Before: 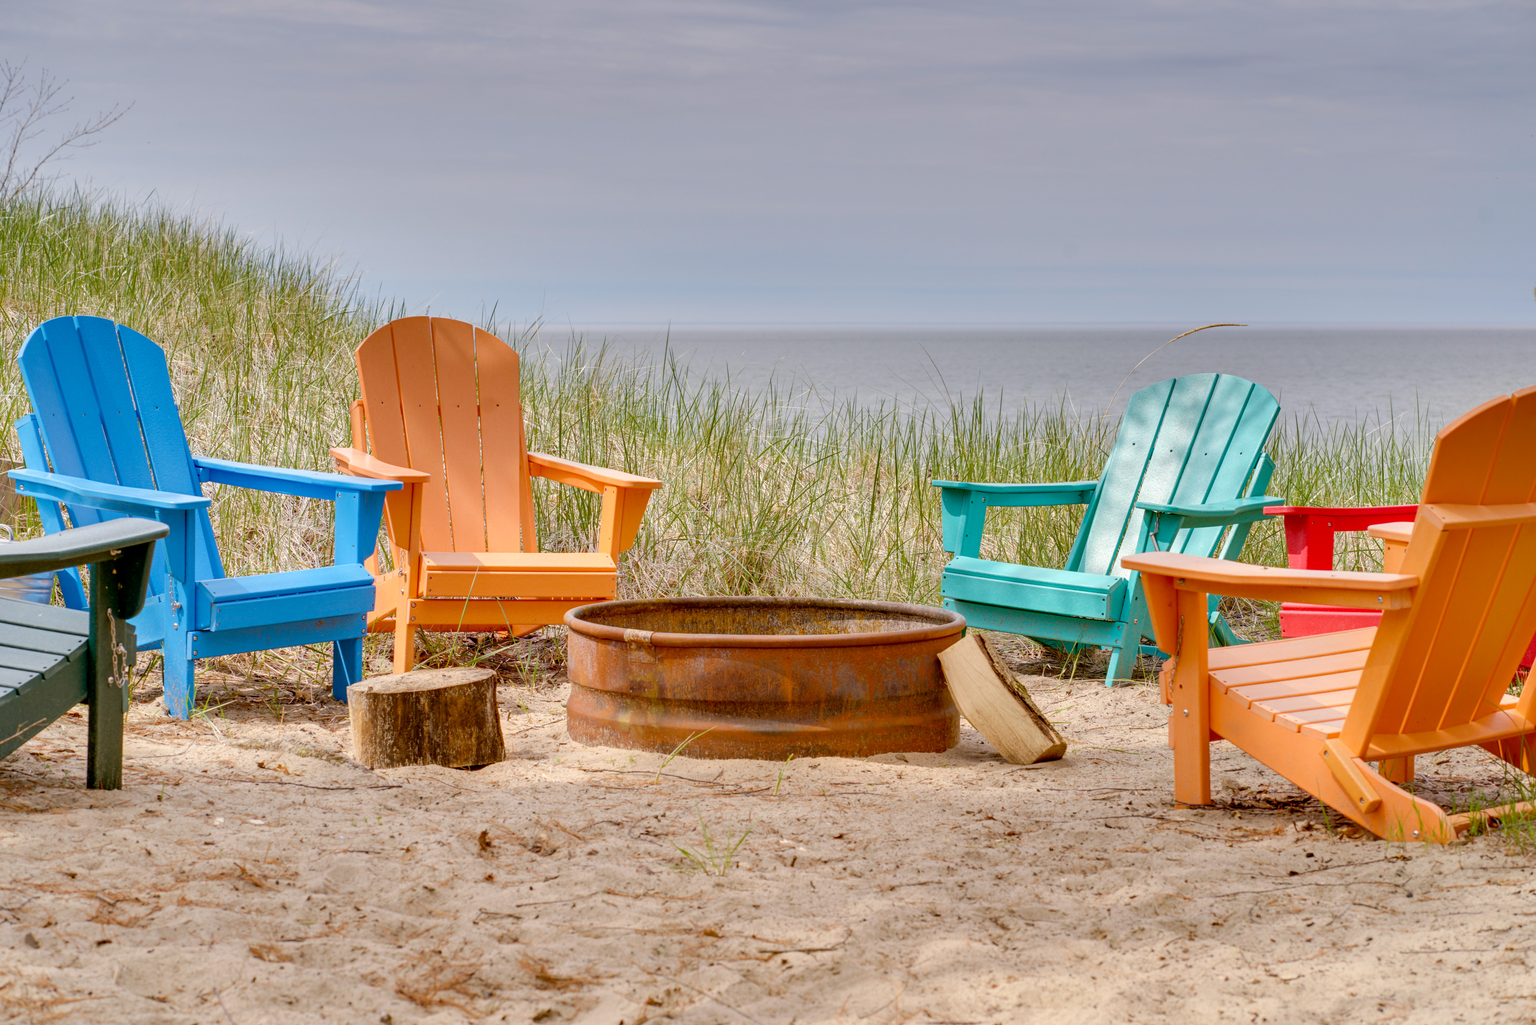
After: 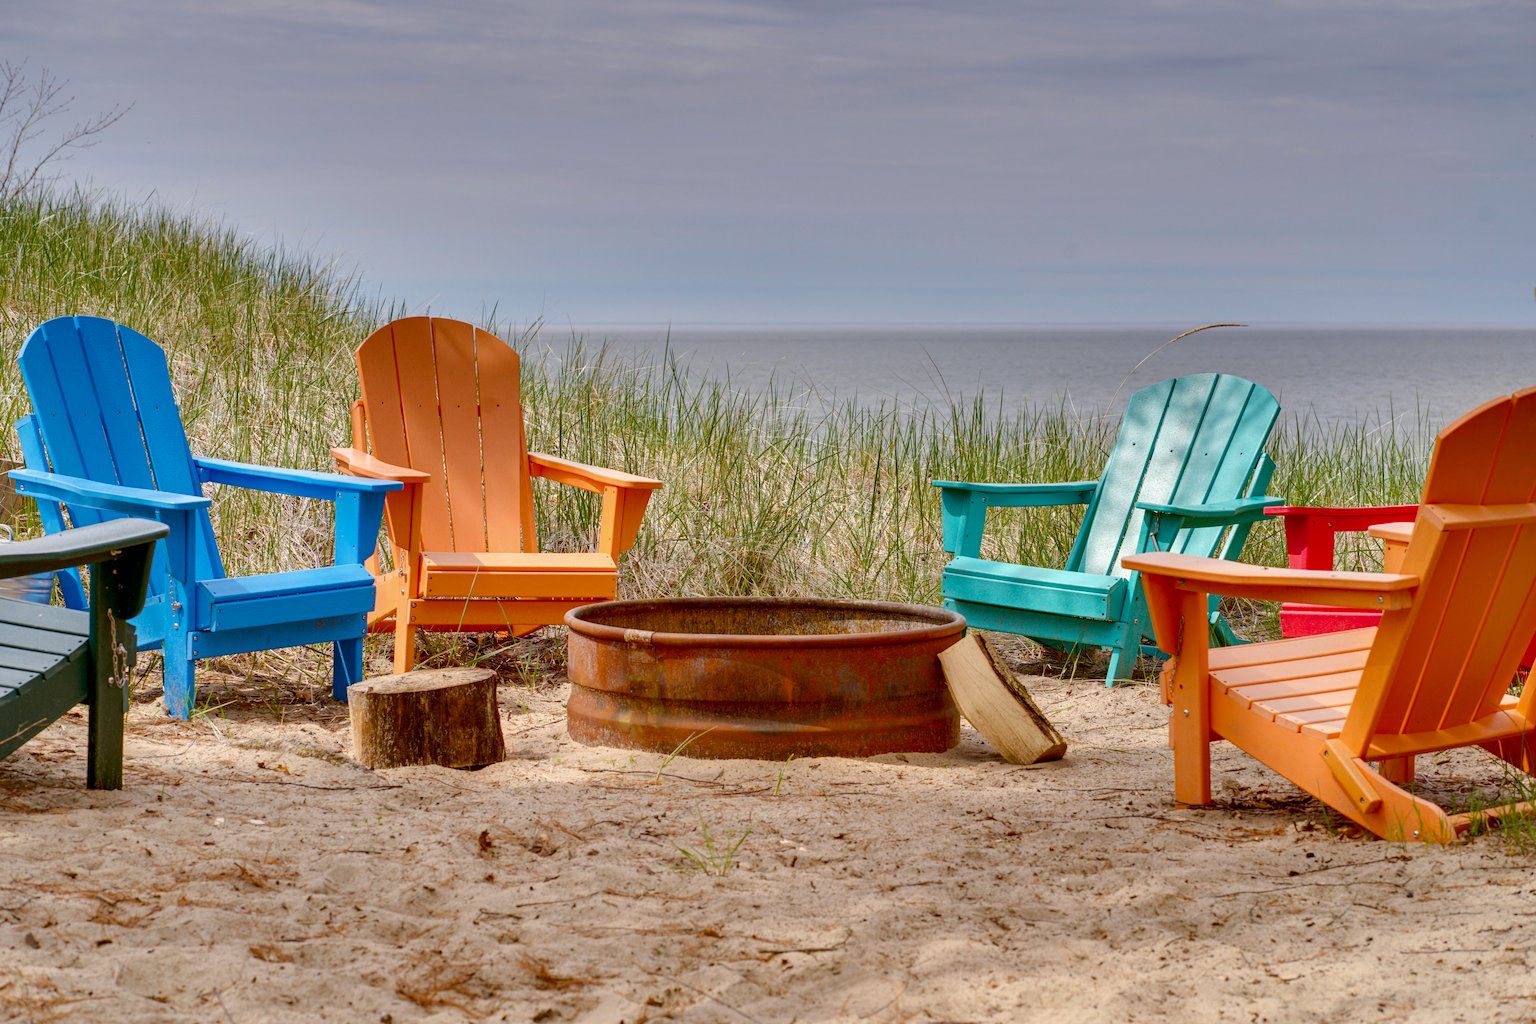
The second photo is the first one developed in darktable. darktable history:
contrast brightness saturation: contrast 0.069, brightness -0.155, saturation 0.107
